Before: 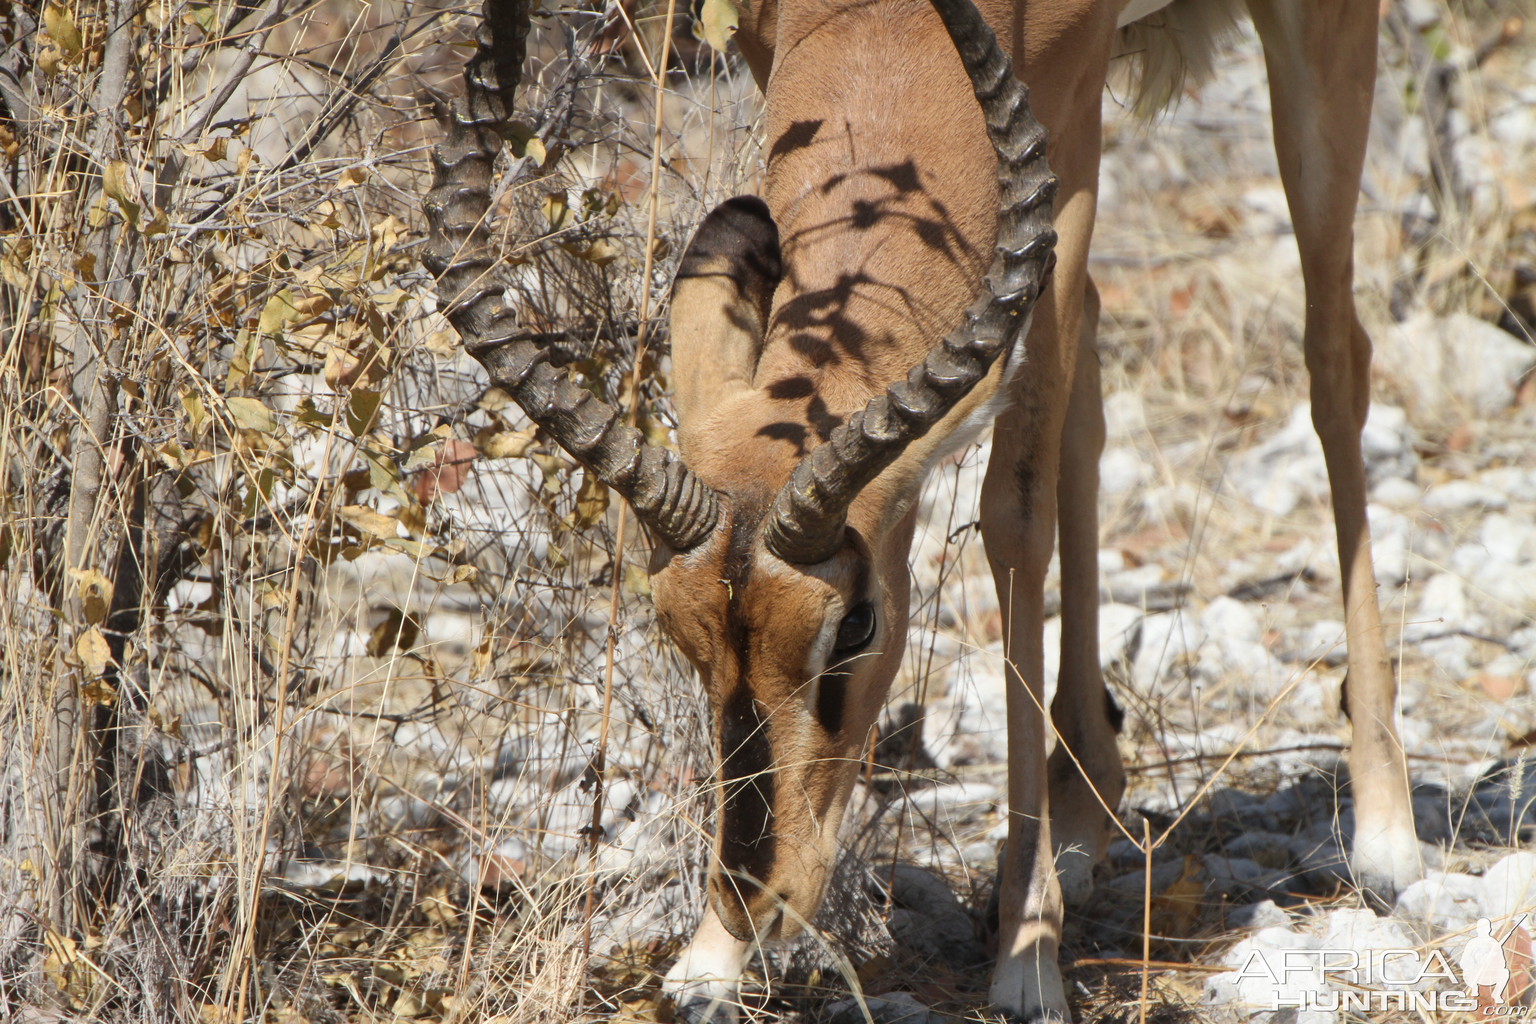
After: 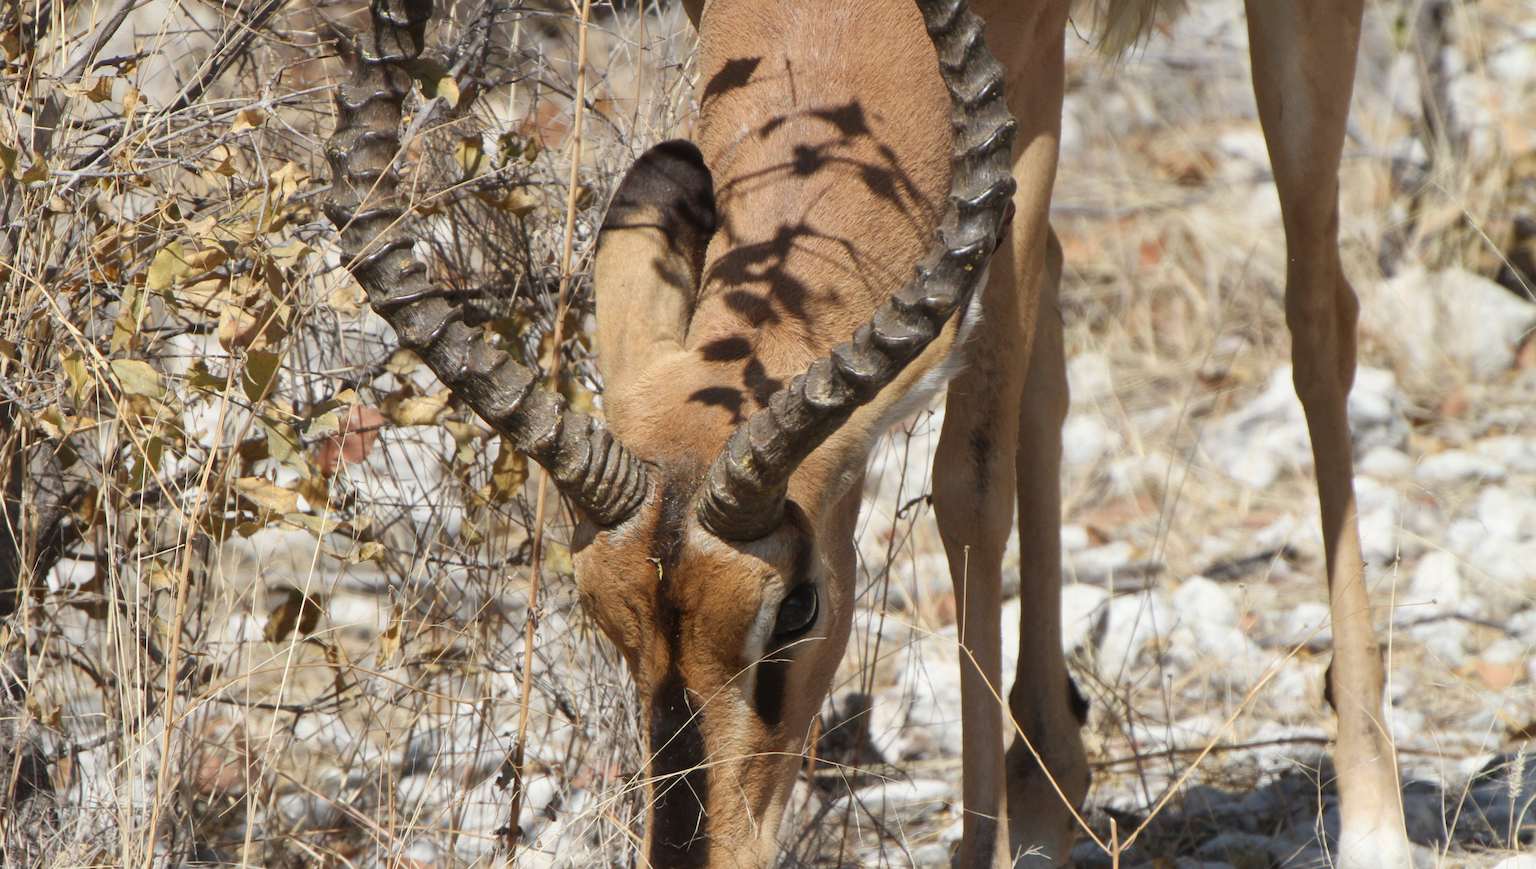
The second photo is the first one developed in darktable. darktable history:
crop: left 8.103%, top 6.615%, bottom 15.329%
